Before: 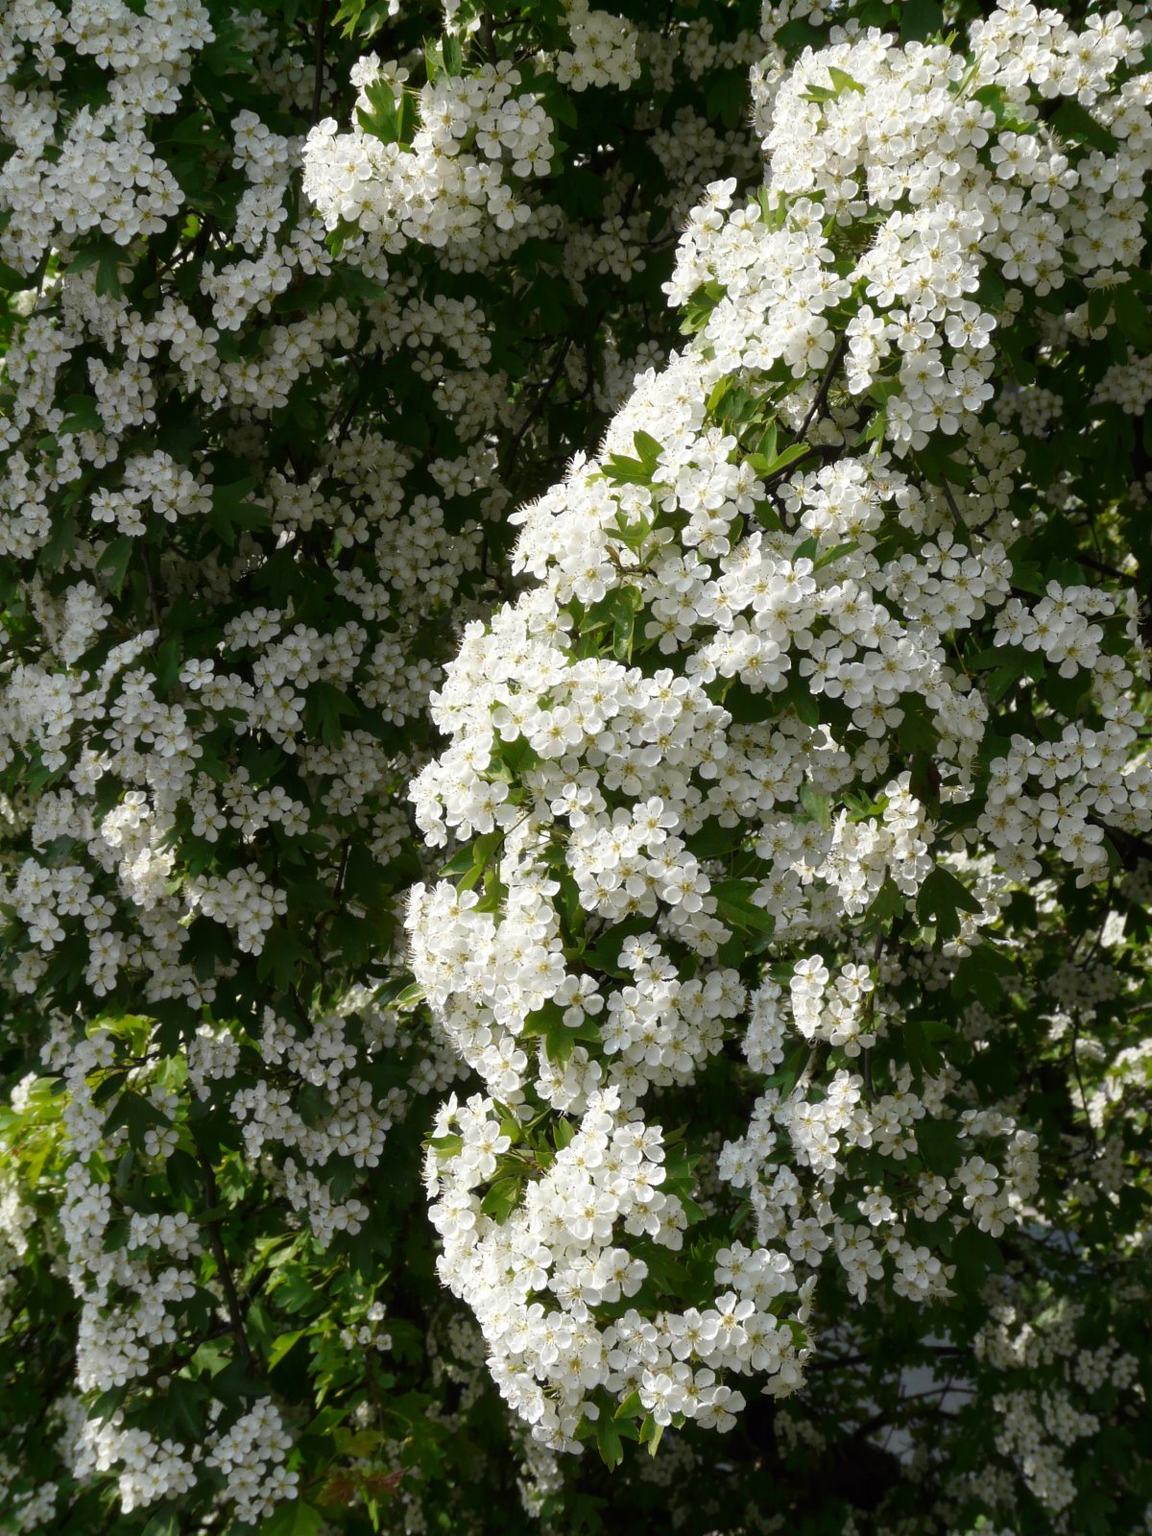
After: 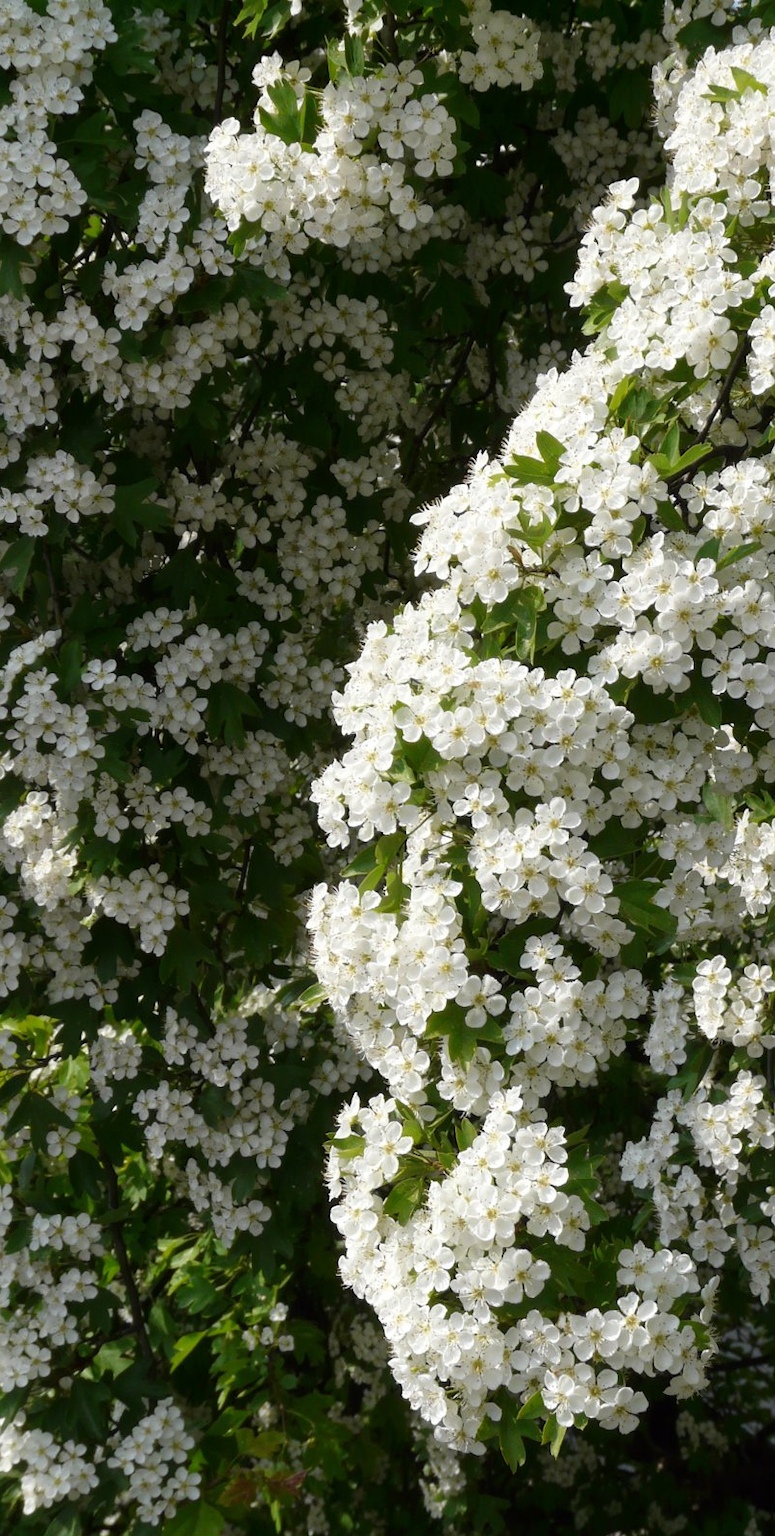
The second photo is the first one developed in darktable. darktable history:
crop and rotate: left 8.569%, right 24.151%
